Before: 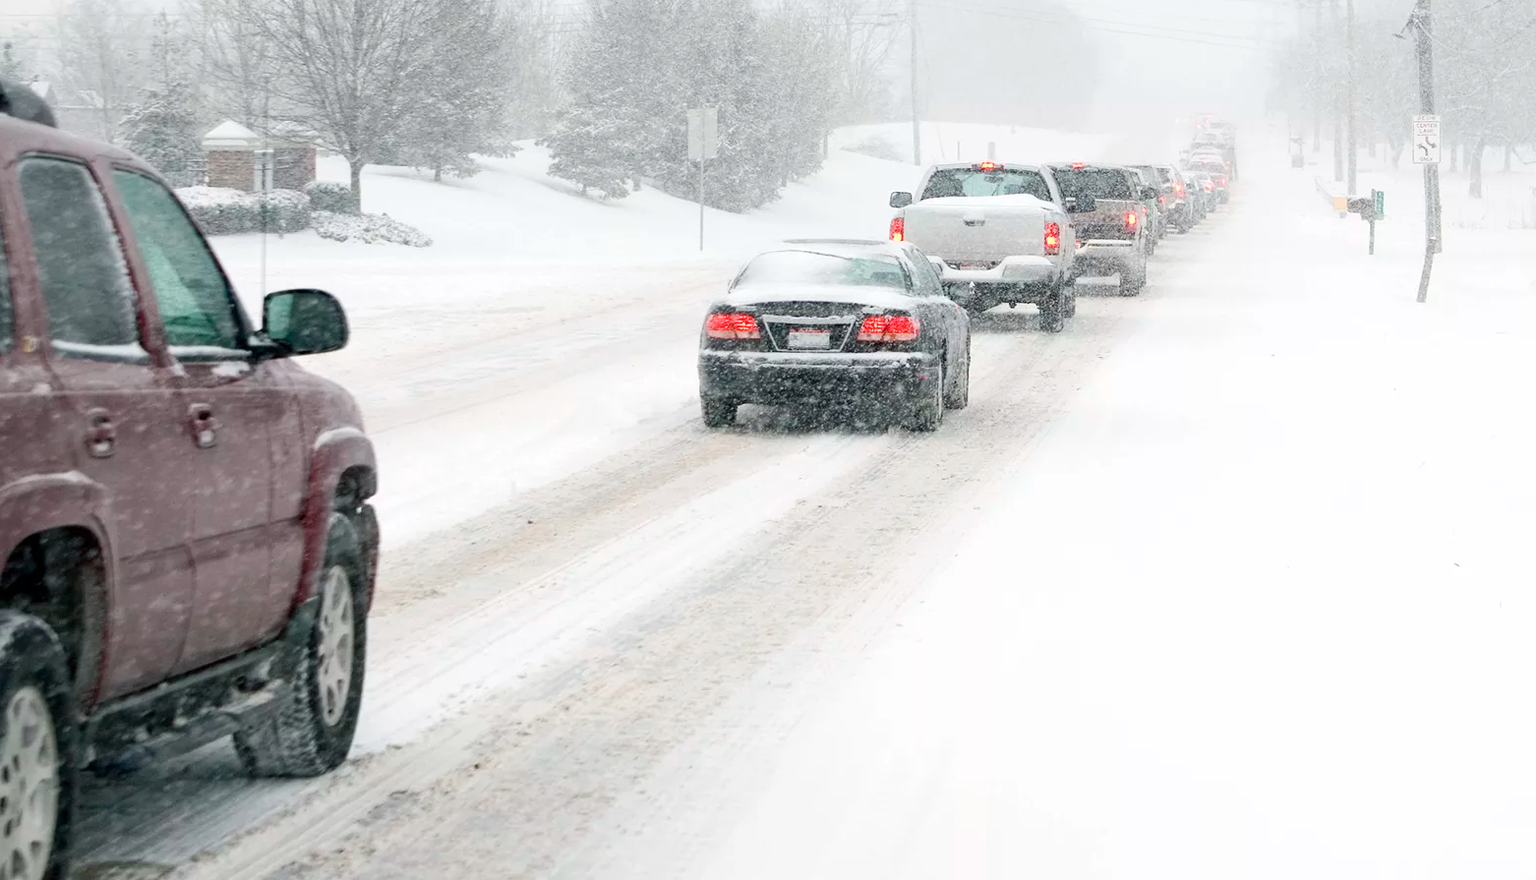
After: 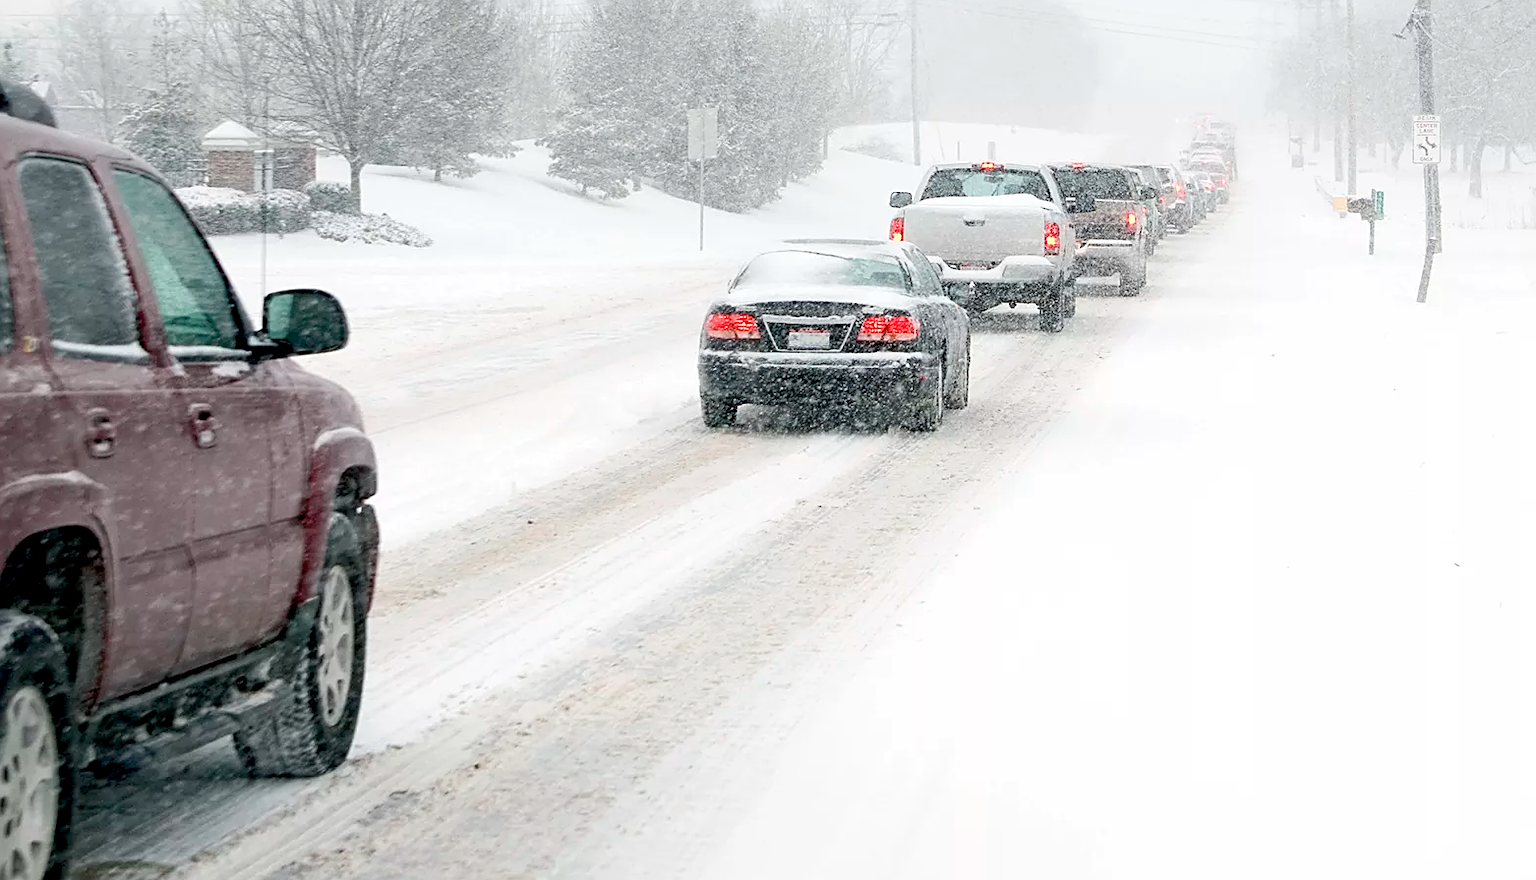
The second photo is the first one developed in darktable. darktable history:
exposure: black level correction 0.01, exposure 0.014 EV, compensate highlight preservation false
sharpen: on, module defaults
